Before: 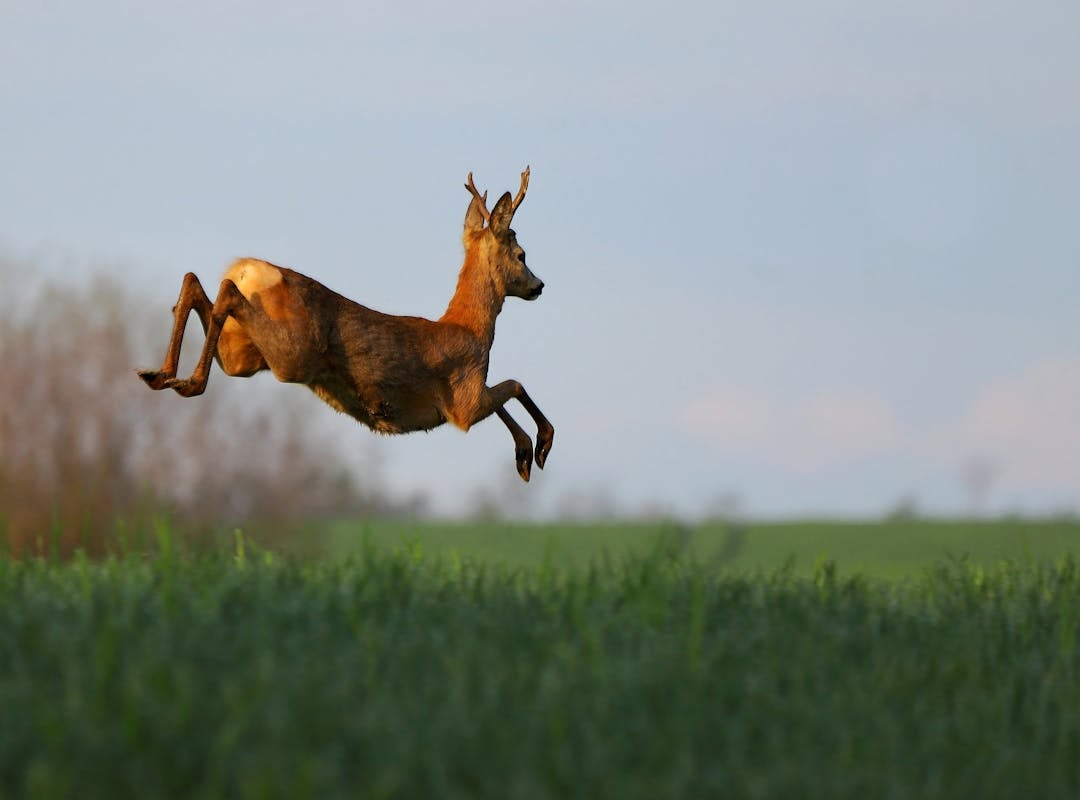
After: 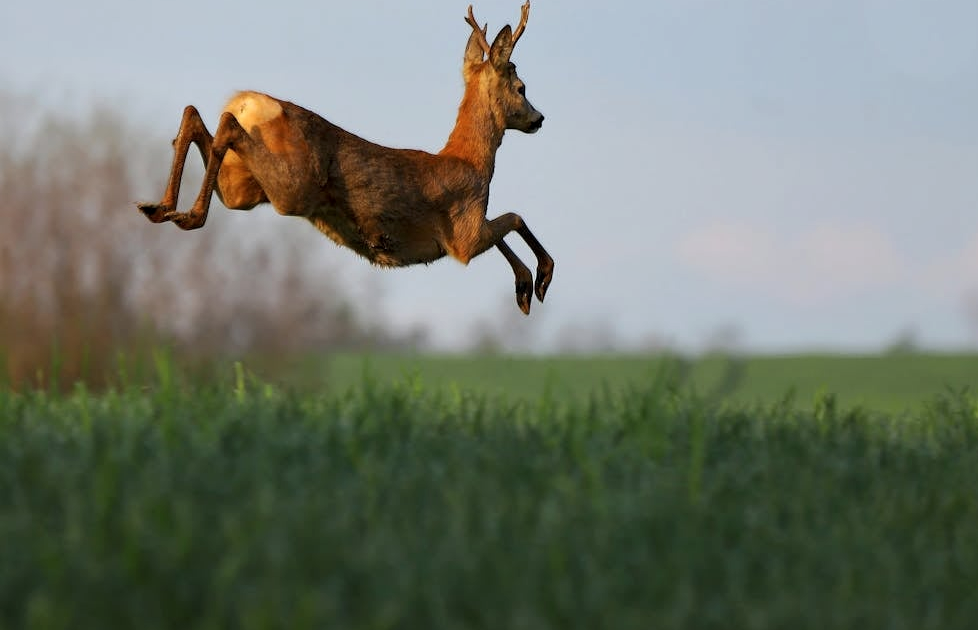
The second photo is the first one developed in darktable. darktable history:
tone equalizer: on, module defaults
local contrast: highlights 100%, shadows 100%, detail 120%, midtone range 0.2
contrast brightness saturation: saturation -0.05
crop: top 20.916%, right 9.437%, bottom 0.316%
